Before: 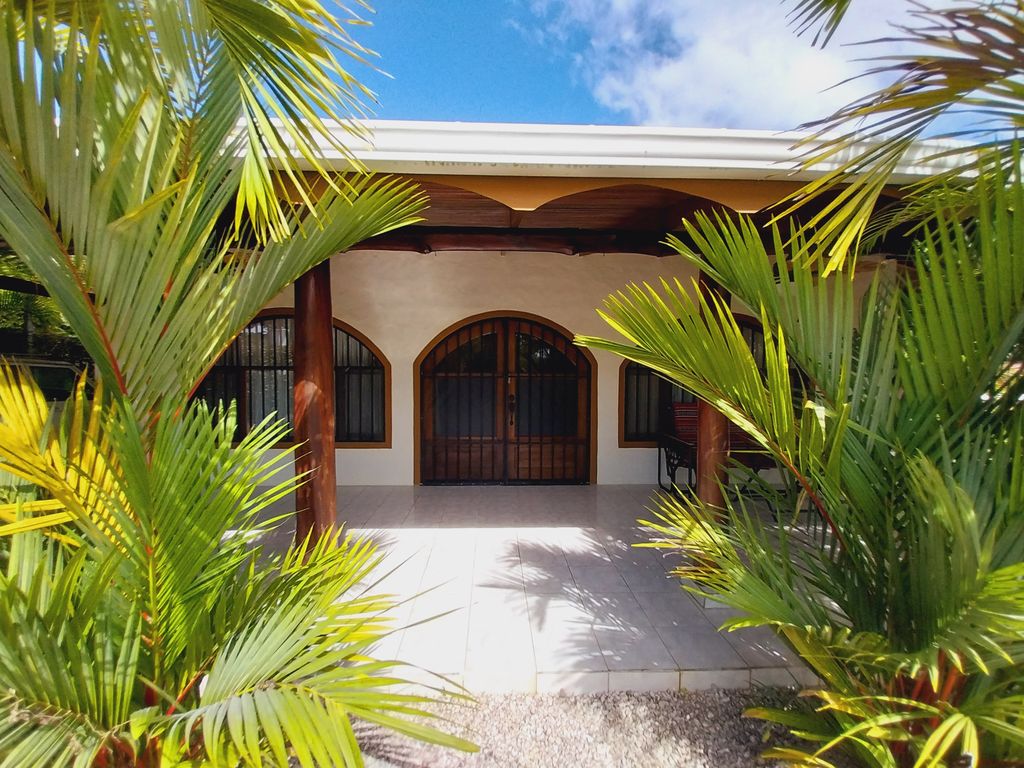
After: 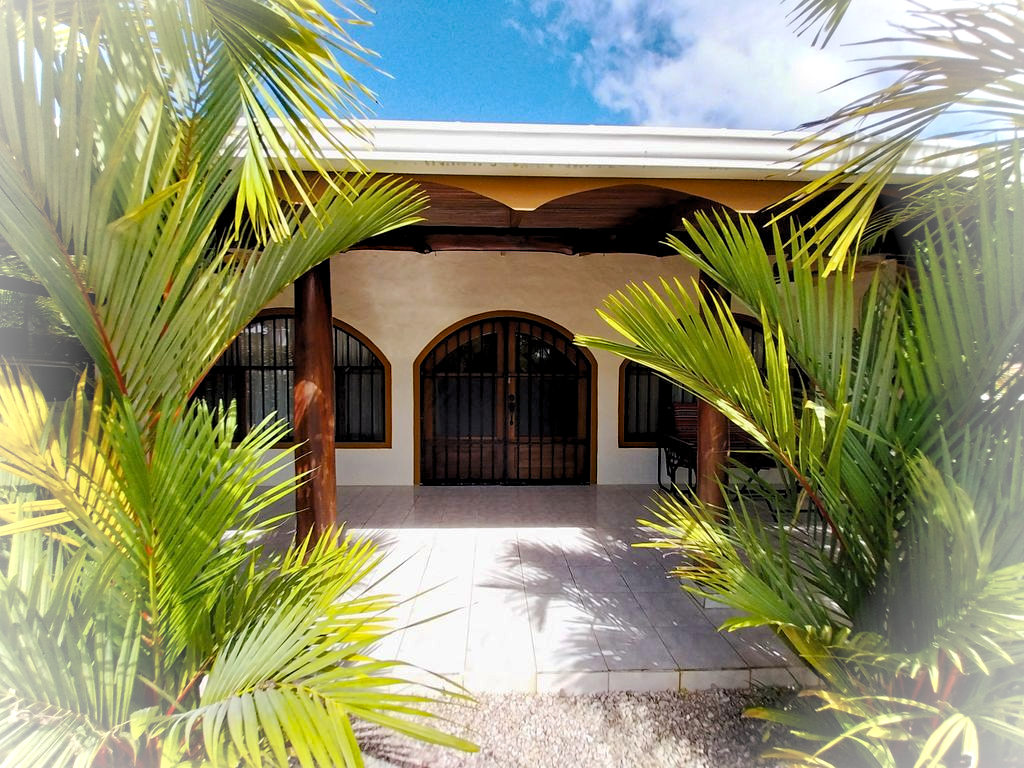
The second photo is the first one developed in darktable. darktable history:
haze removal: strength 0.304, distance 0.253, adaptive false
levels: levels [0.062, 0.494, 0.925]
vignetting: fall-off radius 81.81%, brightness 0.999, saturation -0.49
base curve: curves: ch0 [(0, 0) (0.235, 0.266) (0.503, 0.496) (0.786, 0.72) (1, 1)], preserve colors none
